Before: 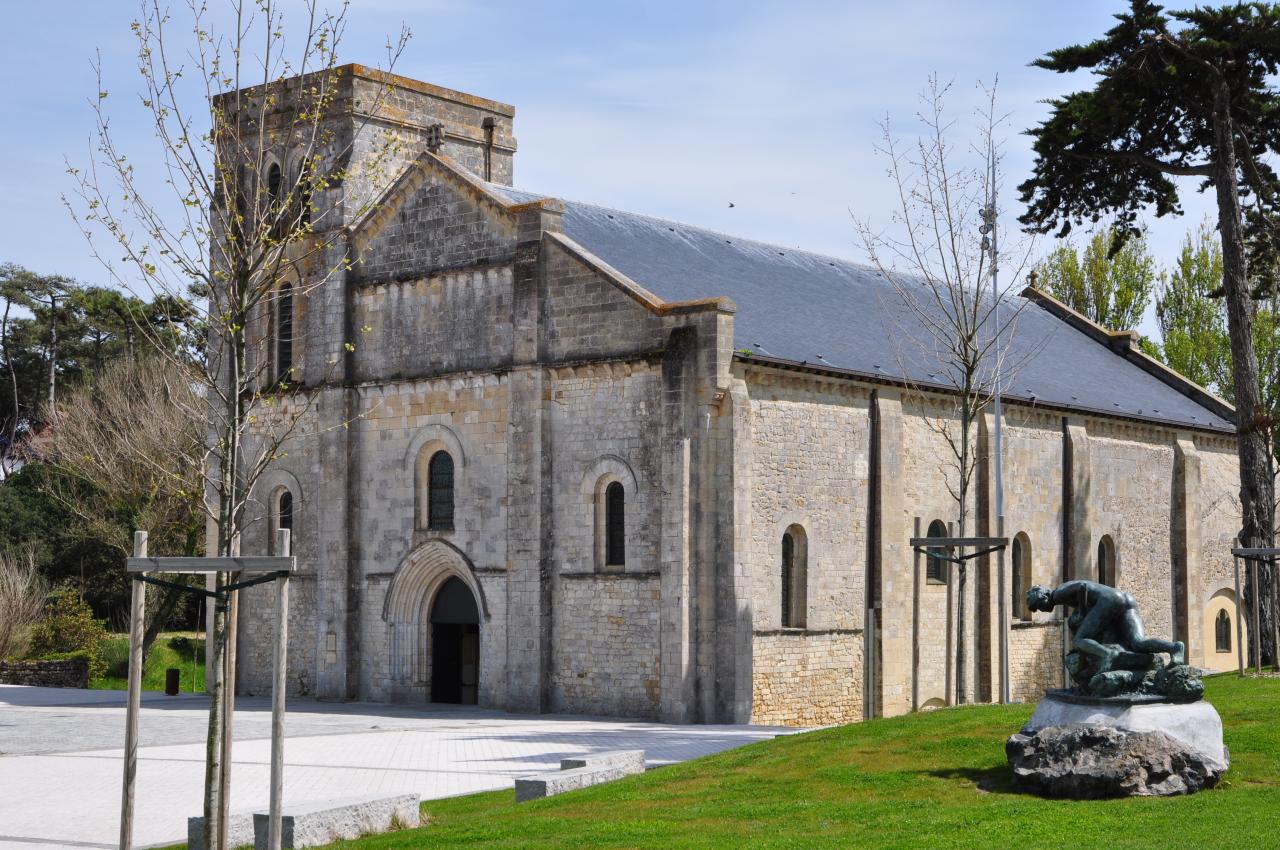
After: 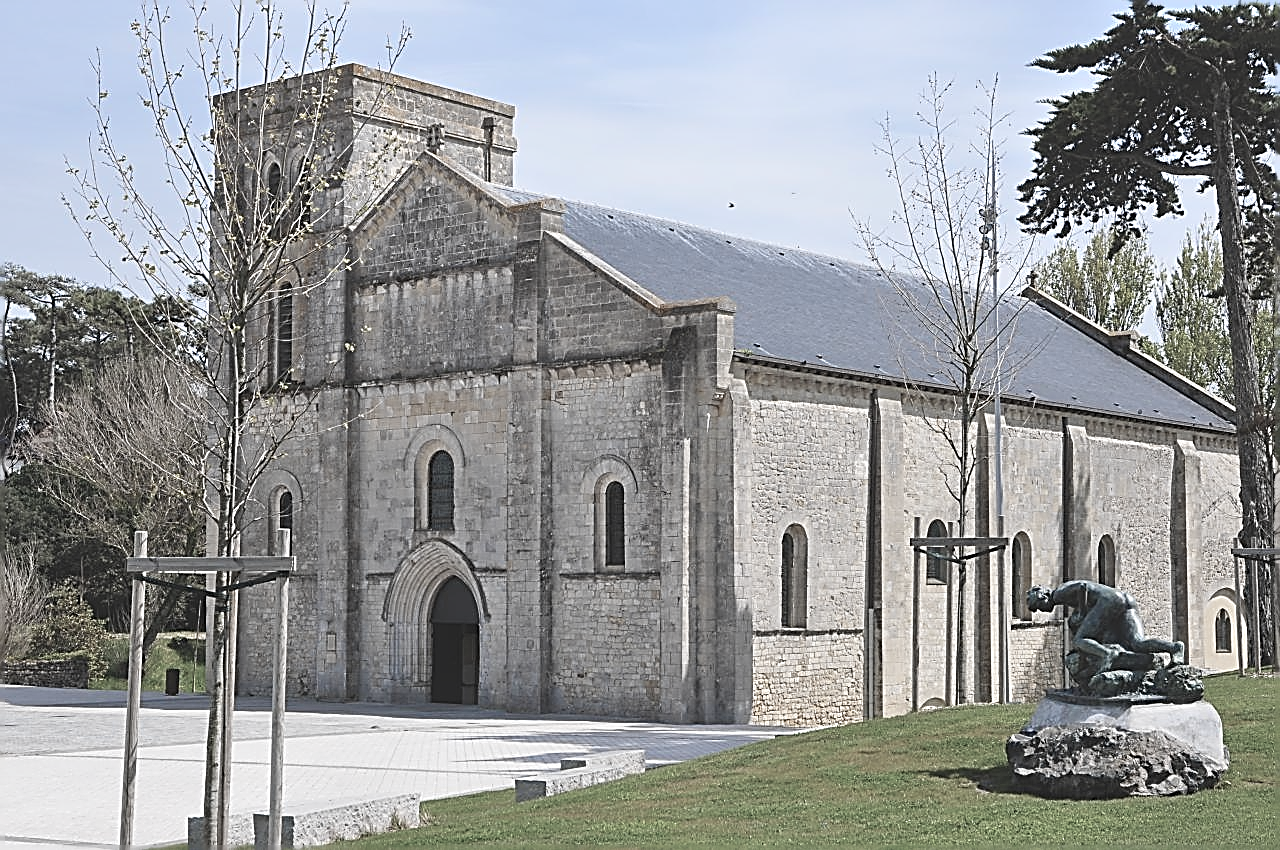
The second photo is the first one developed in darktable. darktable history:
sharpen: amount 1.861
color zones: curves: ch1 [(0.238, 0.163) (0.476, 0.2) (0.733, 0.322) (0.848, 0.134)]
exposure: black level correction 0, exposure 0.4 EV, compensate exposure bias true, compensate highlight preservation false
local contrast: detail 69%
